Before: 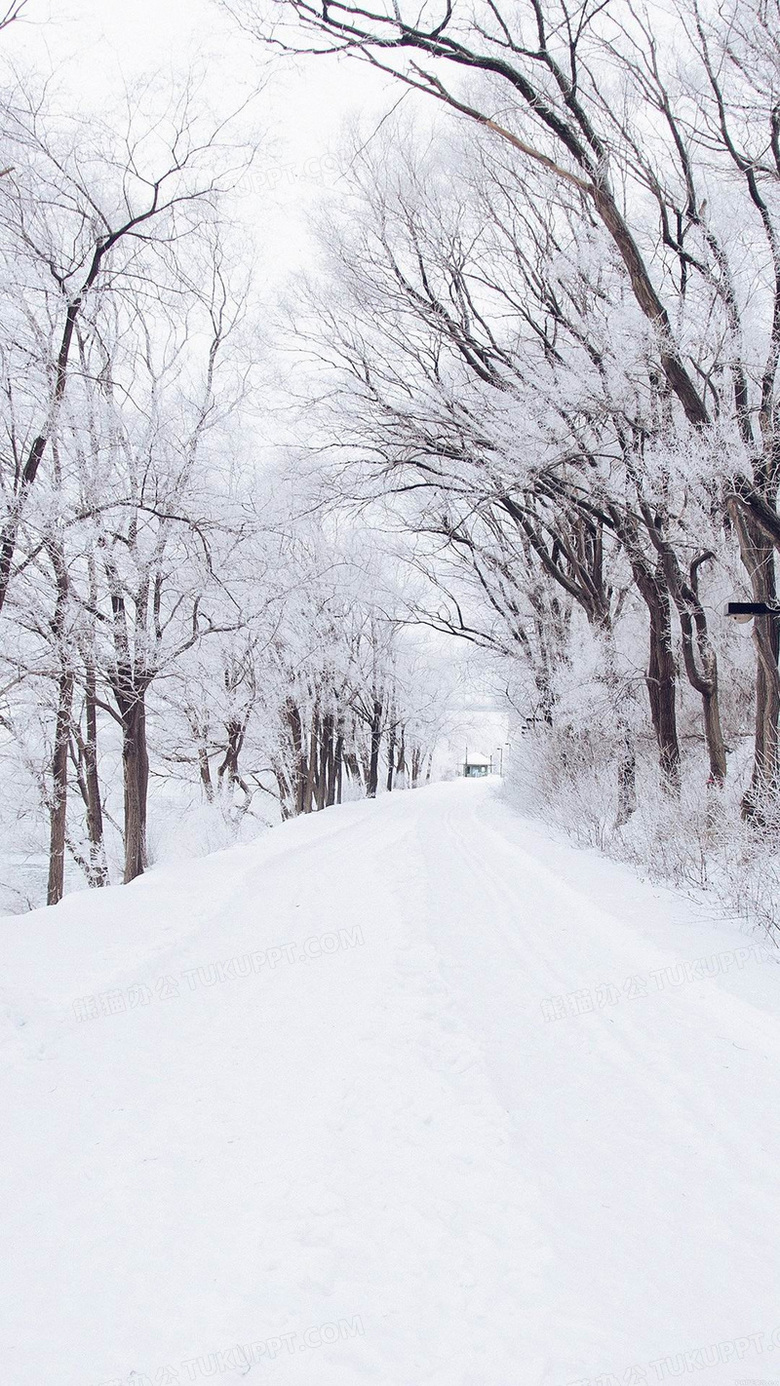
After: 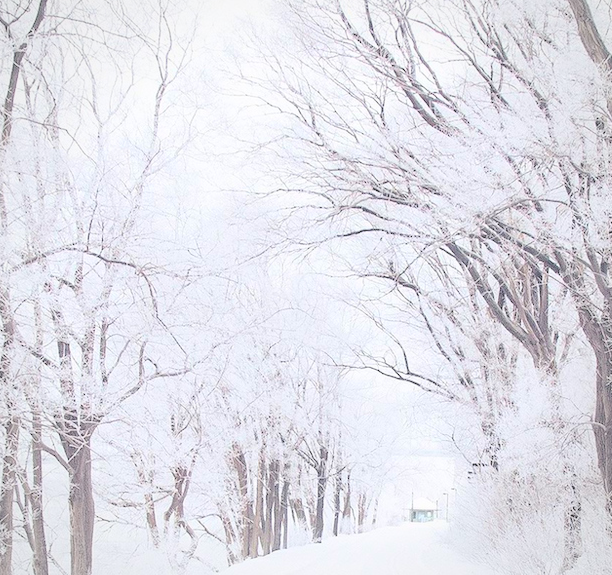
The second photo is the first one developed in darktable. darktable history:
contrast brightness saturation: brightness 1
crop: left 7.036%, top 18.398%, right 14.379%, bottom 40.043%
vignetting: brightness -0.167
